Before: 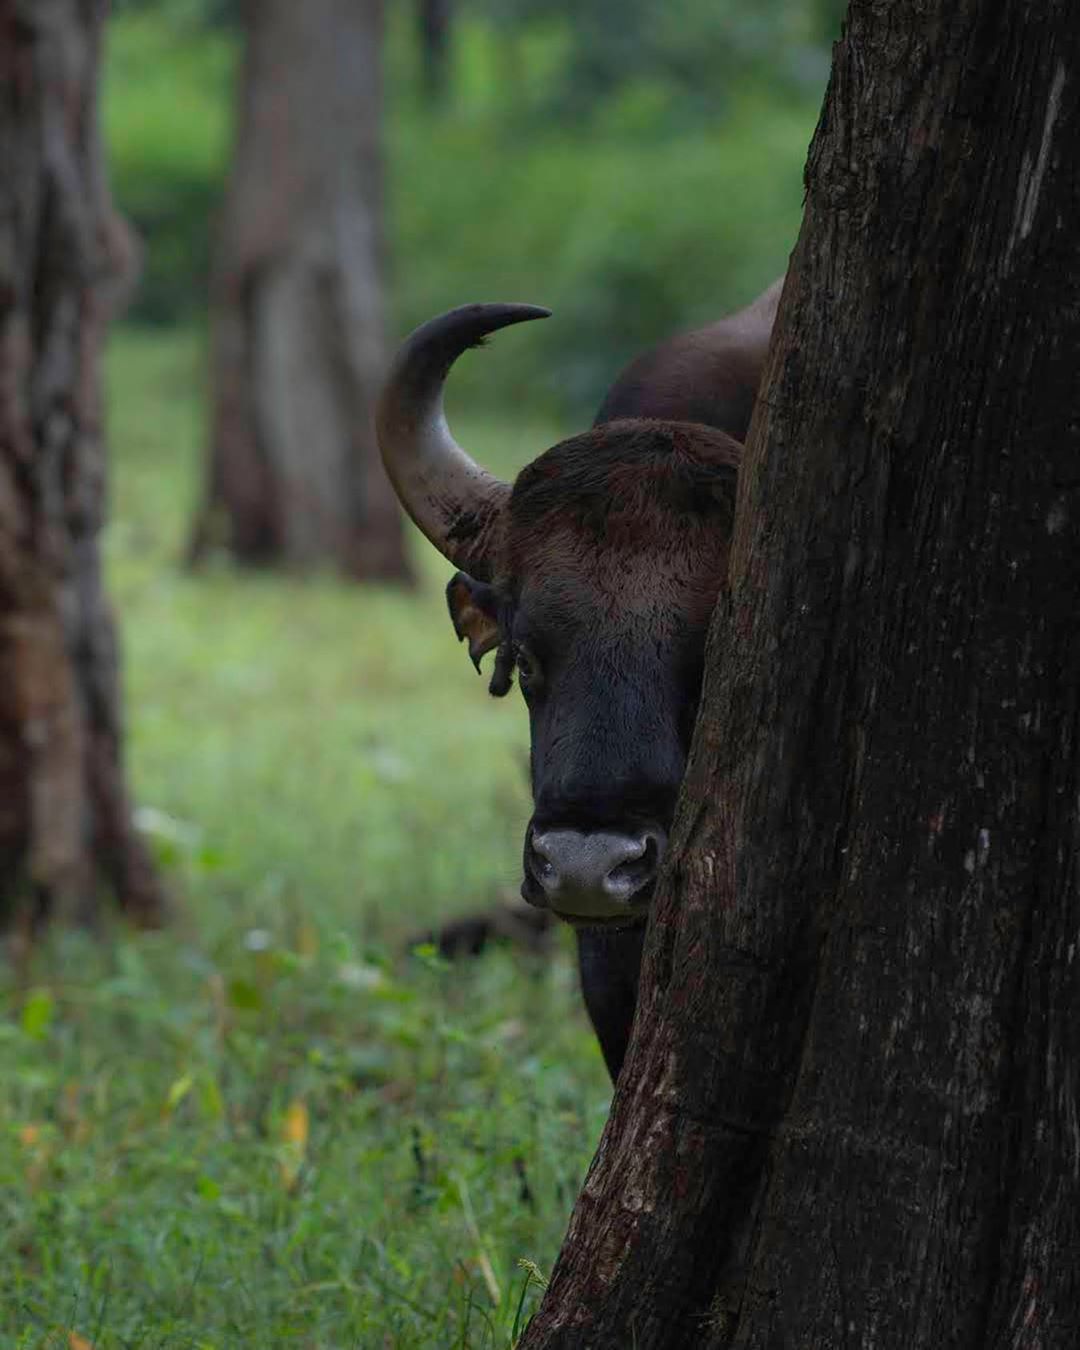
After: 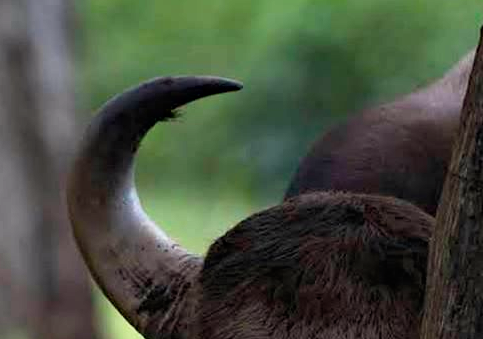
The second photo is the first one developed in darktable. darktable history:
crop: left 28.64%, top 16.832%, right 26.637%, bottom 58.055%
base curve: curves: ch0 [(0, 0) (0.005, 0.002) (0.193, 0.295) (0.399, 0.664) (0.75, 0.928) (1, 1)]
exposure: exposure 0.127 EV, compensate highlight preservation false
haze removal: compatibility mode true, adaptive false
